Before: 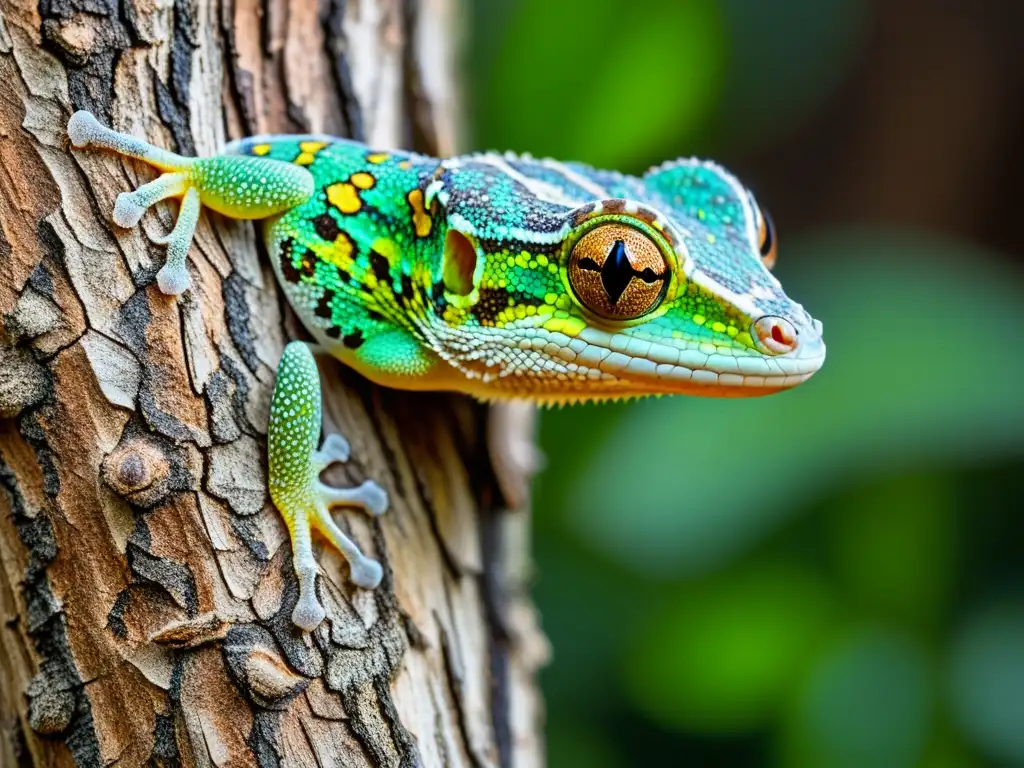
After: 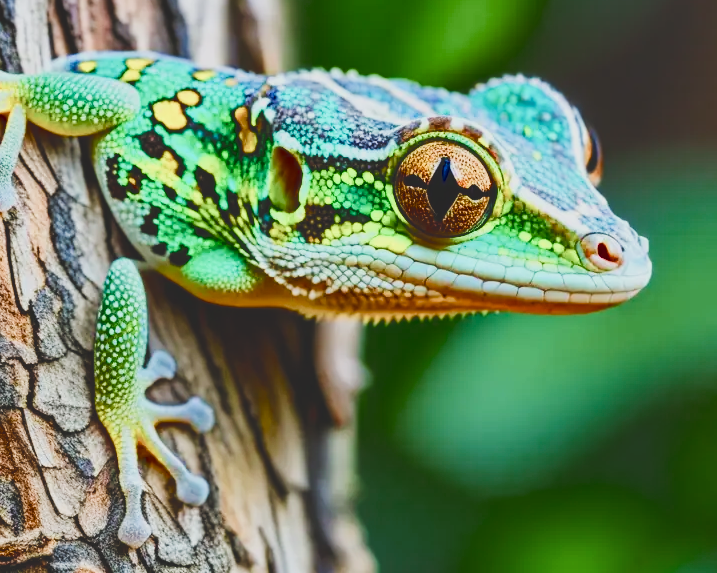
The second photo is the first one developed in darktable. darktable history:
velvia: on, module defaults
filmic rgb: black relative exposure -5.1 EV, white relative exposure 3.99 EV, hardness 2.91, contrast 1.3, iterations of high-quality reconstruction 0
shadows and highlights: shadows 33.28, highlights -46.19, compress 49.71%, soften with gaussian
exposure: black level correction -0.041, exposure 0.06 EV, compensate exposure bias true, compensate highlight preservation false
color balance rgb: global offset › luminance 0.764%, perceptual saturation grading › global saturation 24.769%, perceptual saturation grading › highlights -51%, perceptual saturation grading › mid-tones 19.246%, perceptual saturation grading › shadows 62.083%, saturation formula JzAzBz (2021)
crop and rotate: left 17.006%, top 10.852%, right 12.922%, bottom 14.519%
